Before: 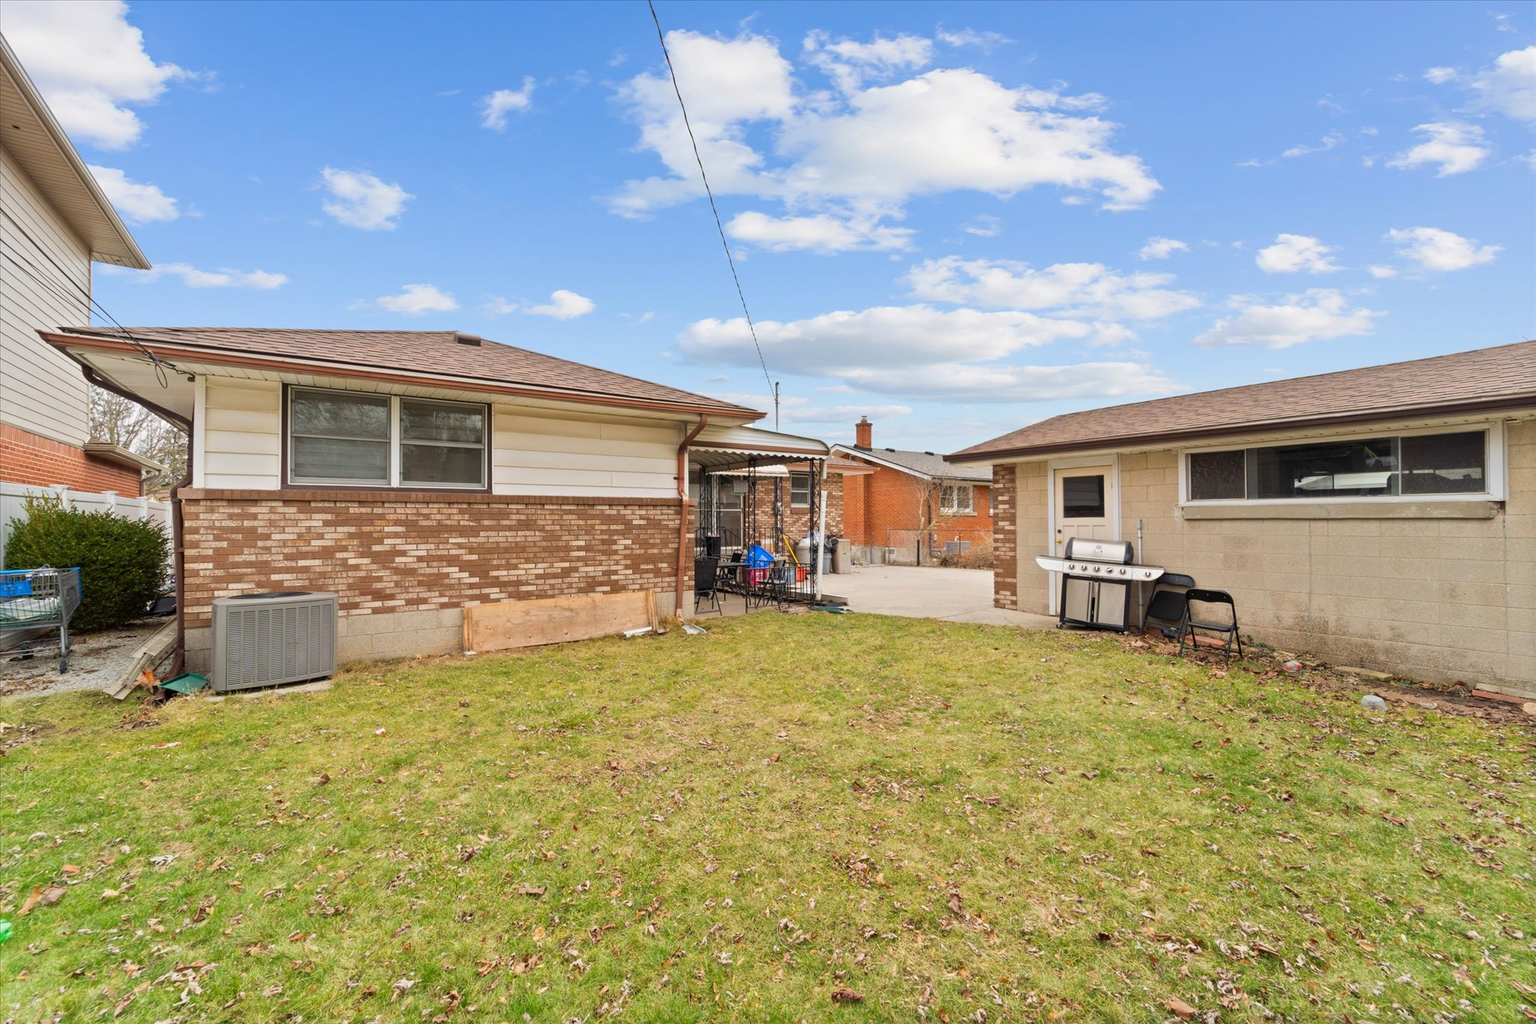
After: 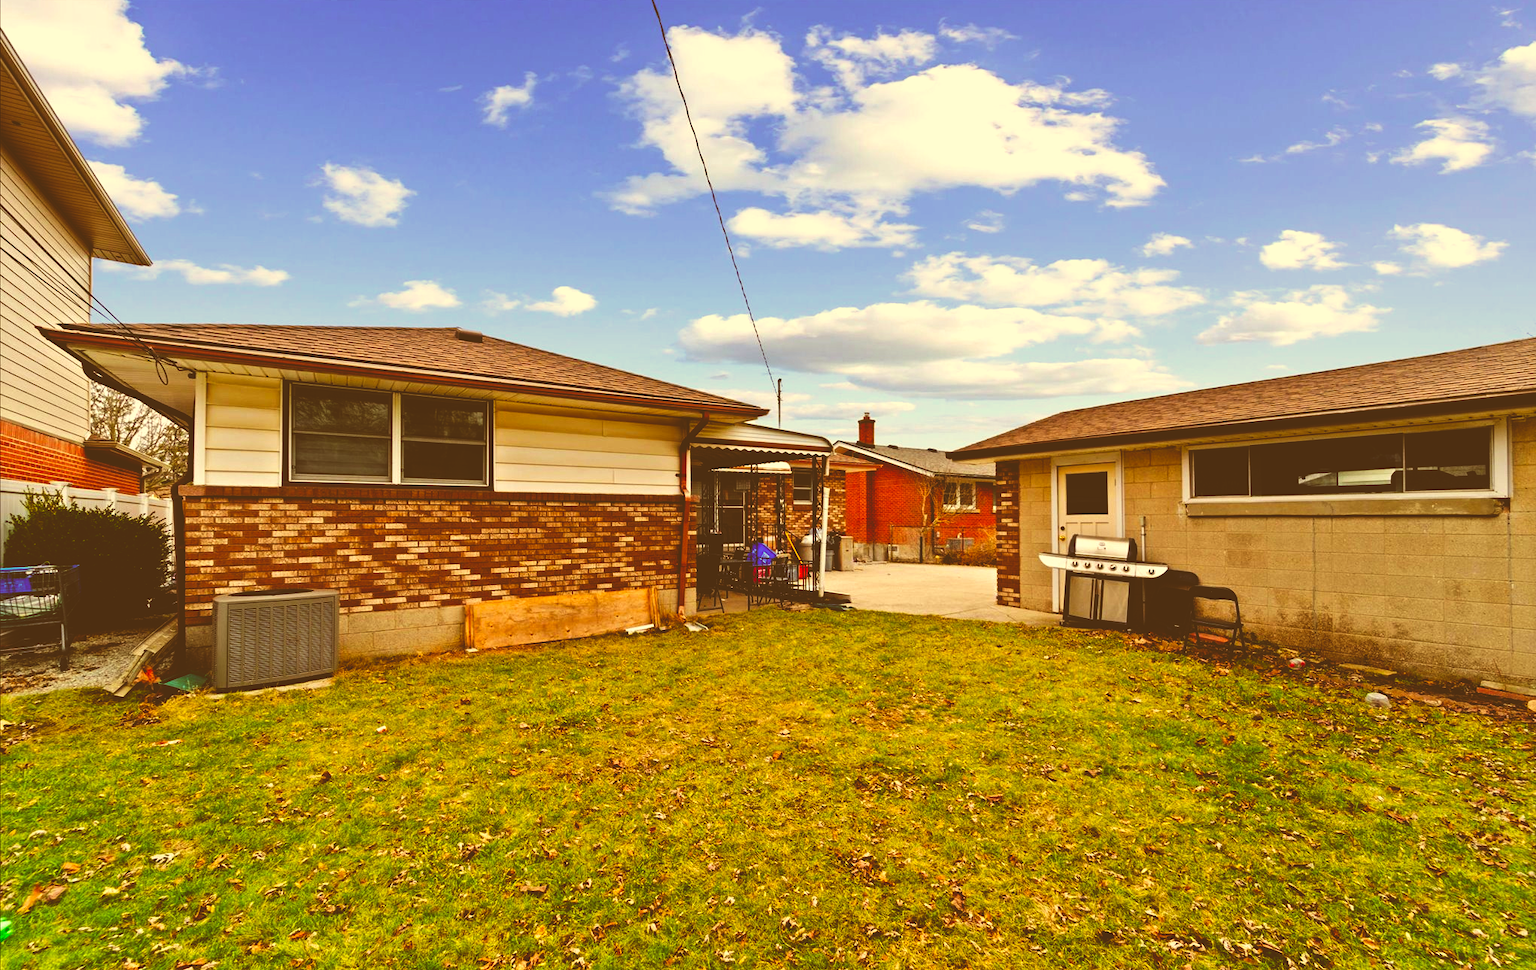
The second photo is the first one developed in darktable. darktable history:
base curve: curves: ch0 [(0, 0.036) (0.083, 0.04) (0.804, 1)], preserve colors none
crop: top 0.448%, right 0.264%, bottom 5.045%
color correction: highlights a* 1.12, highlights b* 24.26, shadows a* 15.58, shadows b* 24.26
